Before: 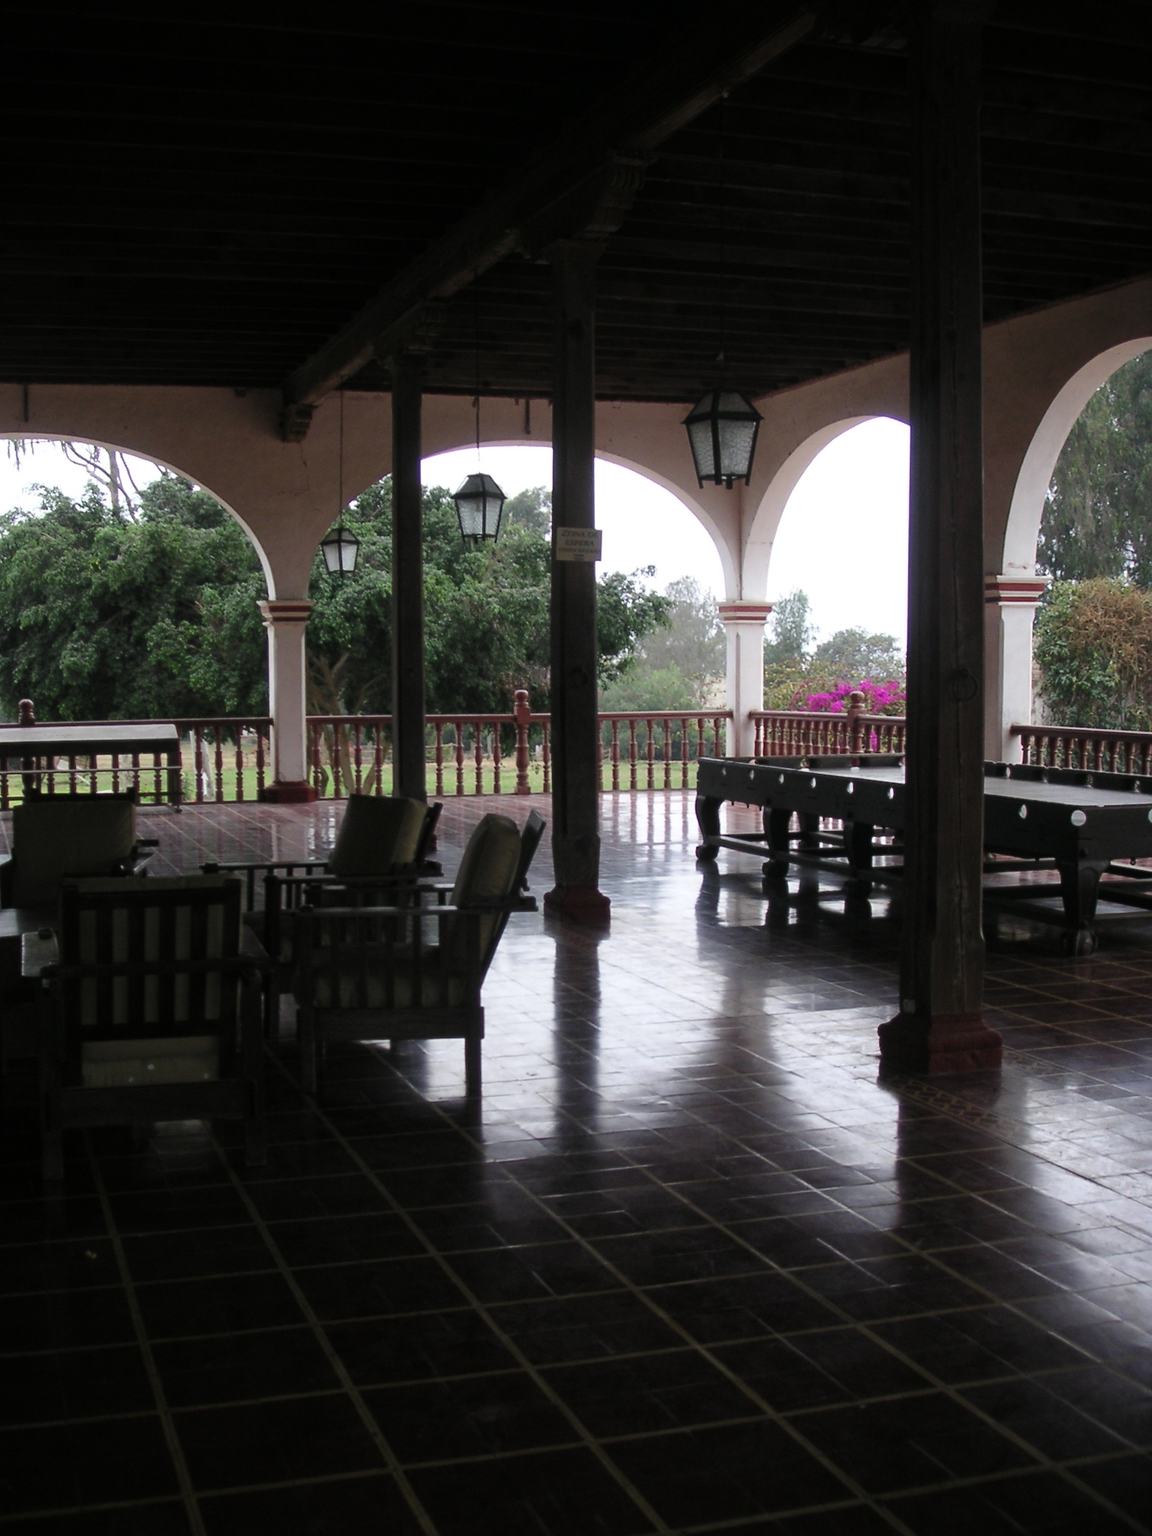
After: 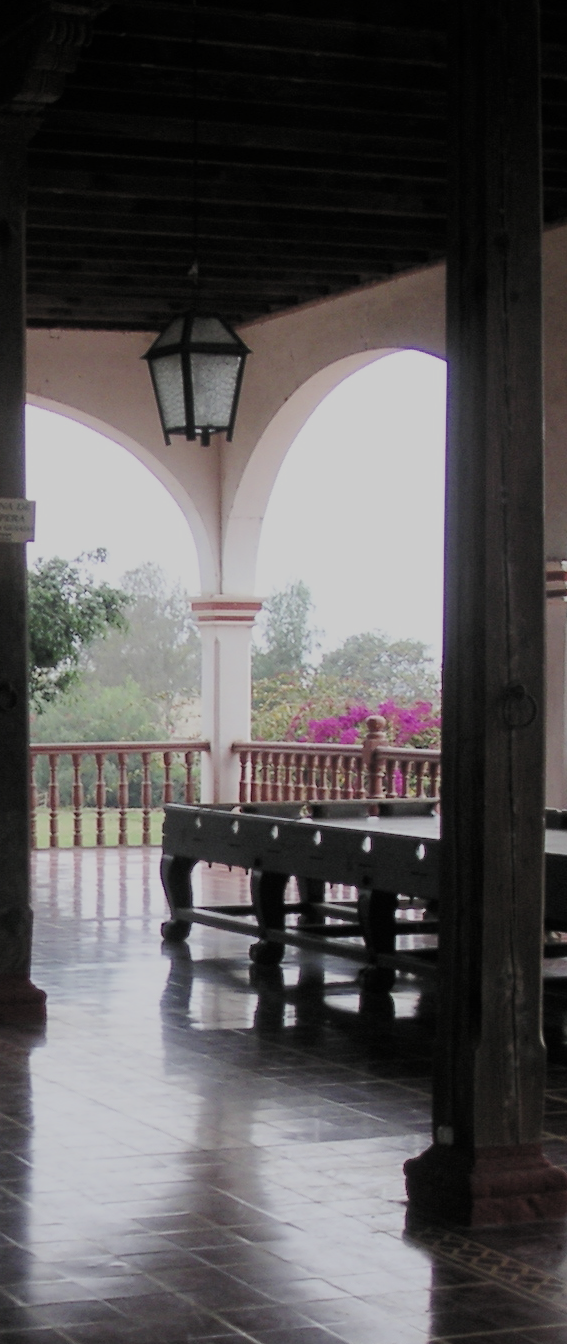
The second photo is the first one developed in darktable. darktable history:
exposure: black level correction 0, exposure 0.7 EV, compensate exposure bias true, compensate highlight preservation false
crop and rotate: left 49.936%, top 10.094%, right 13.136%, bottom 24.256%
filmic rgb: white relative exposure 8 EV, threshold 3 EV, hardness 2.44, latitude 10.07%, contrast 0.72, highlights saturation mix 10%, shadows ↔ highlights balance 1.38%, color science v4 (2020), enable highlight reconstruction true
contrast brightness saturation: contrast 0.1, saturation -0.36
